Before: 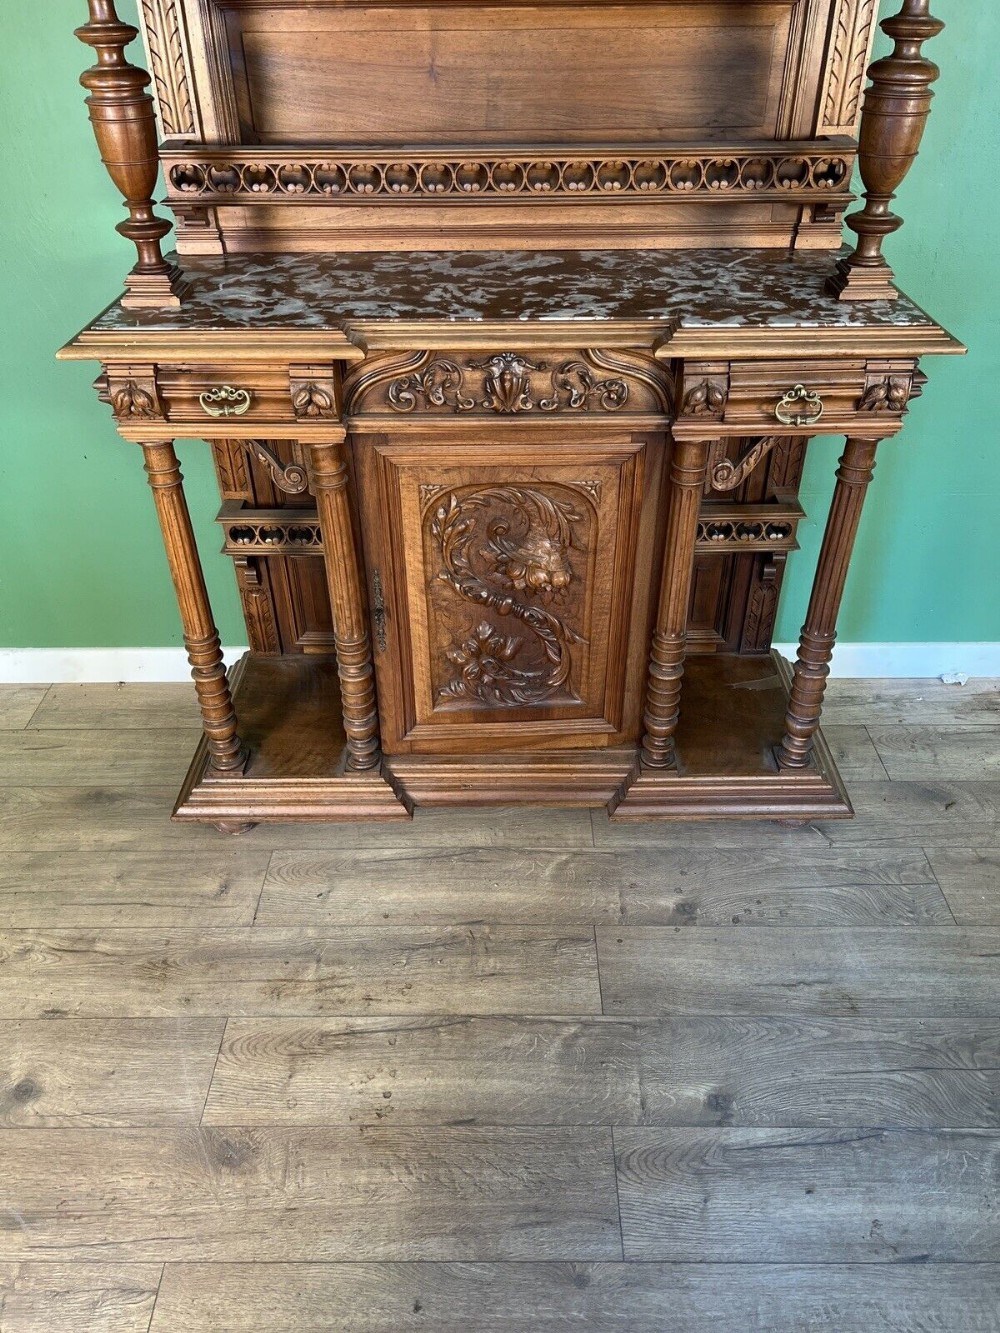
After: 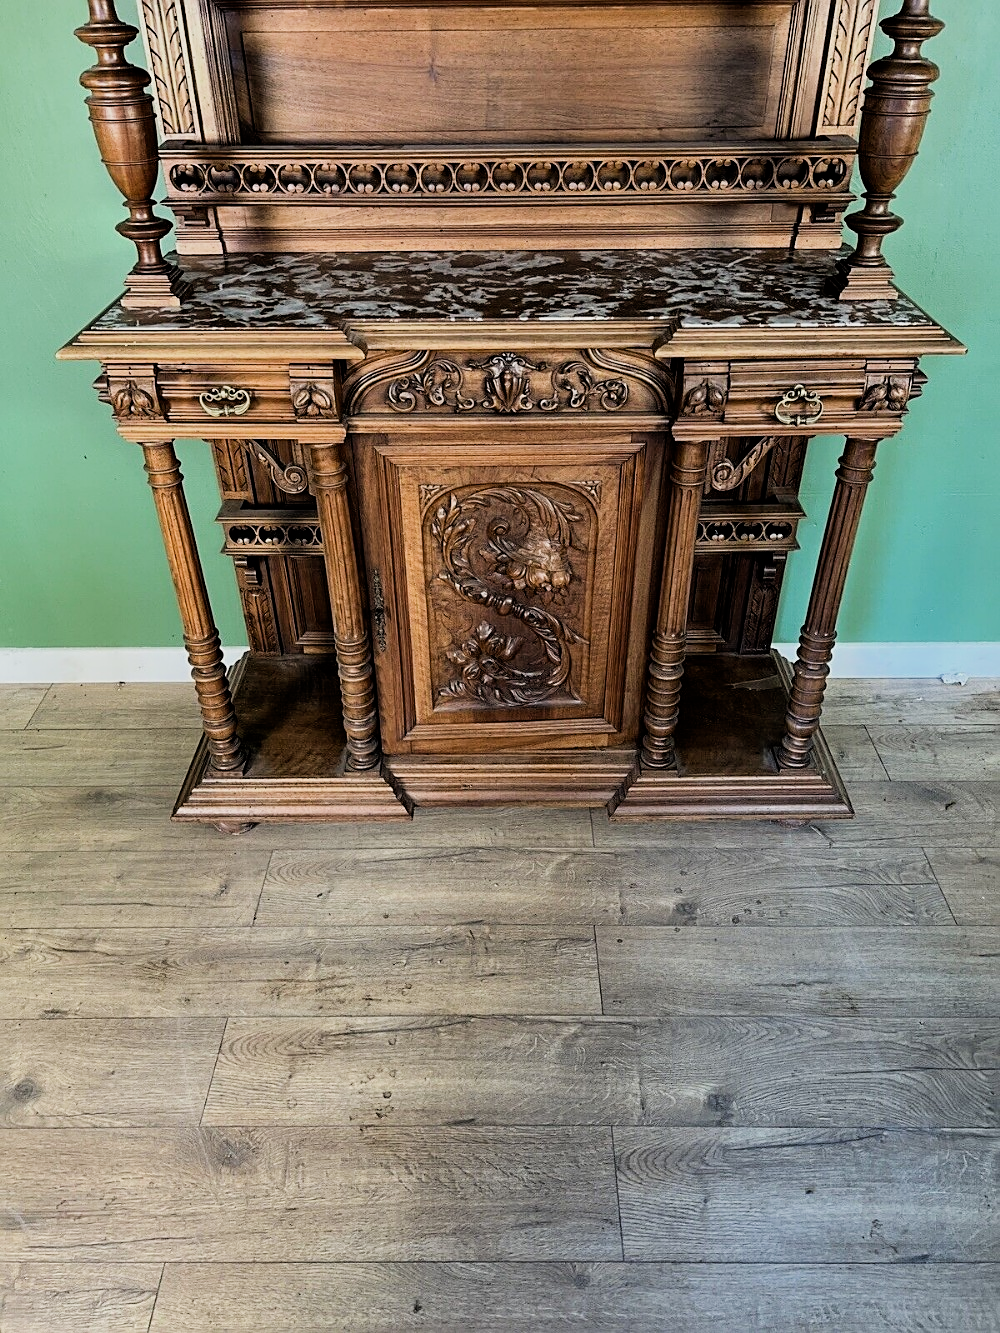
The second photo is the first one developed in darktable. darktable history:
filmic rgb: black relative exposure -5 EV, hardness 2.88, contrast 1.2
sharpen: on, module defaults
